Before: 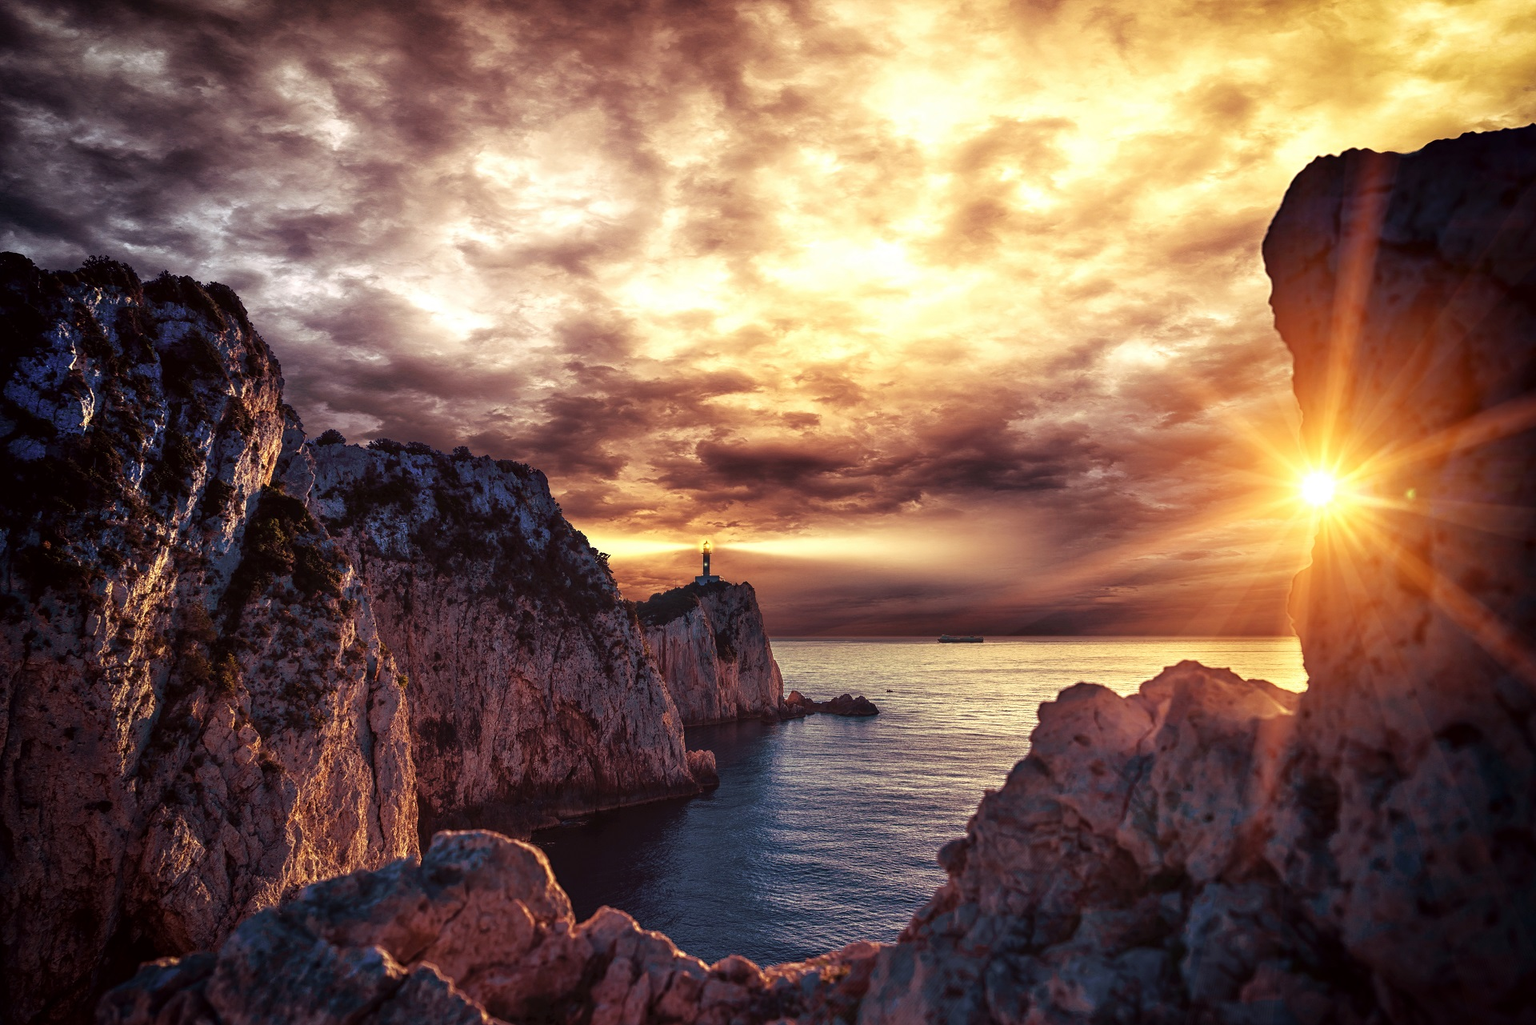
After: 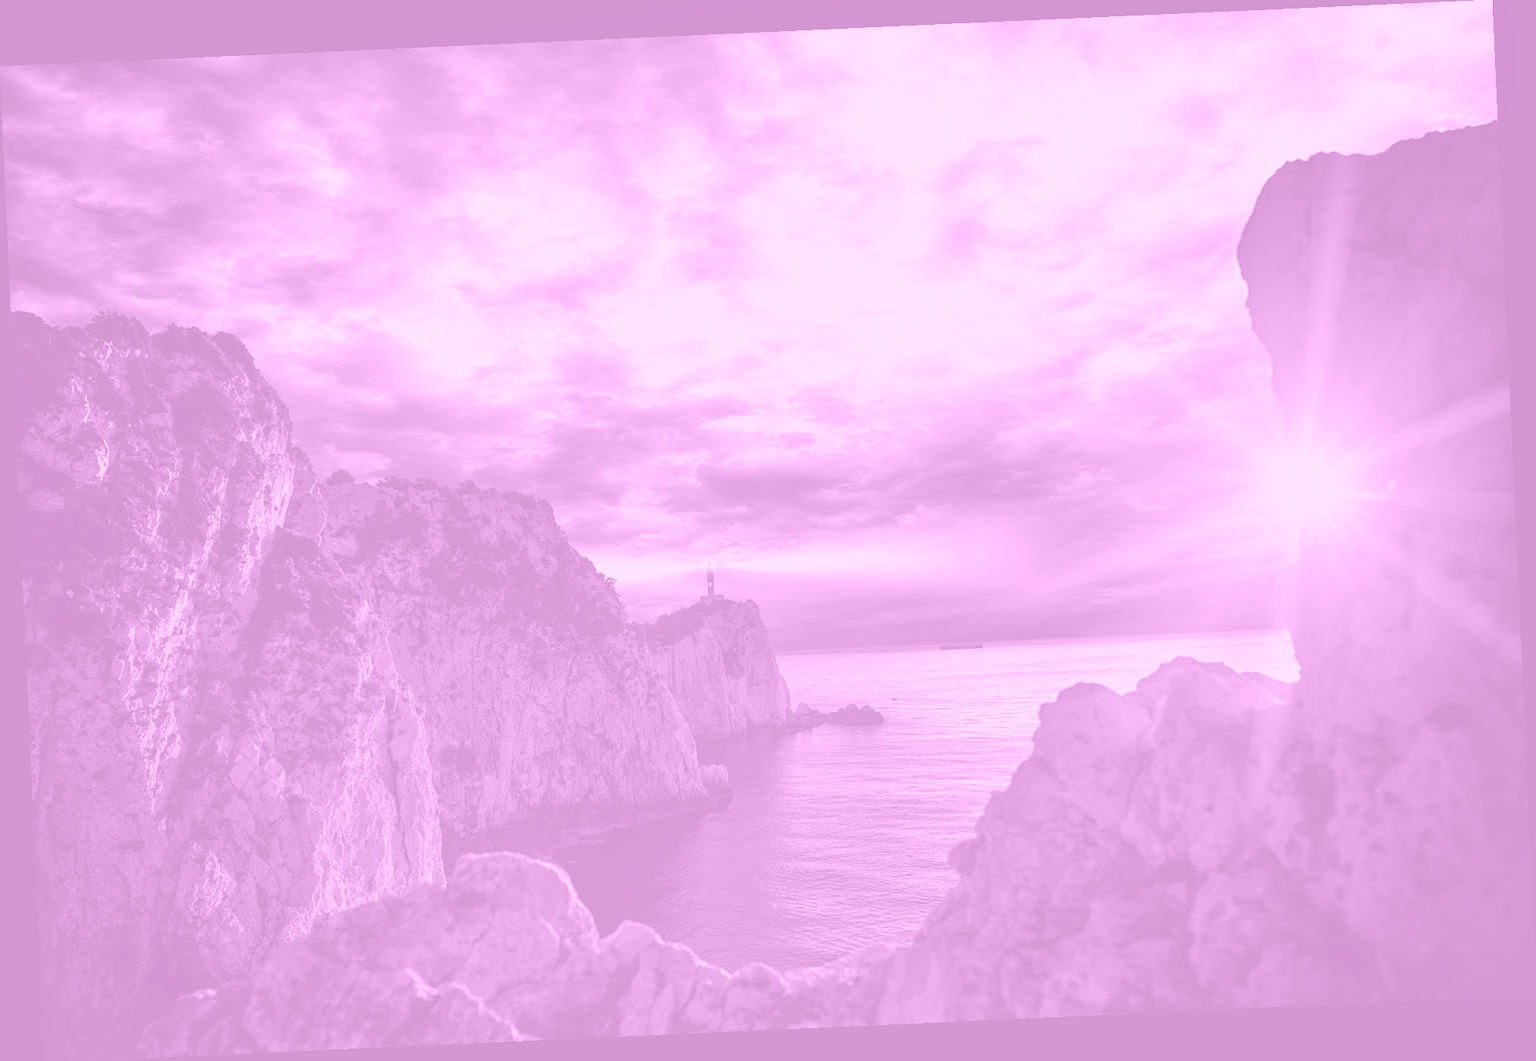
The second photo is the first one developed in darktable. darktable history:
colorize: hue 331.2°, saturation 75%, source mix 30.28%, lightness 70.52%, version 1
white balance: red 0.924, blue 1.095
rotate and perspective: rotation -2.56°, automatic cropping off
velvia: on, module defaults
tone curve: curves: ch0 [(0, 0.042) (0.129, 0.18) (0.501, 0.497) (1, 1)], color space Lab, linked channels, preserve colors none
shadows and highlights: shadows 29.32, highlights -29.32, low approximation 0.01, soften with gaussian
